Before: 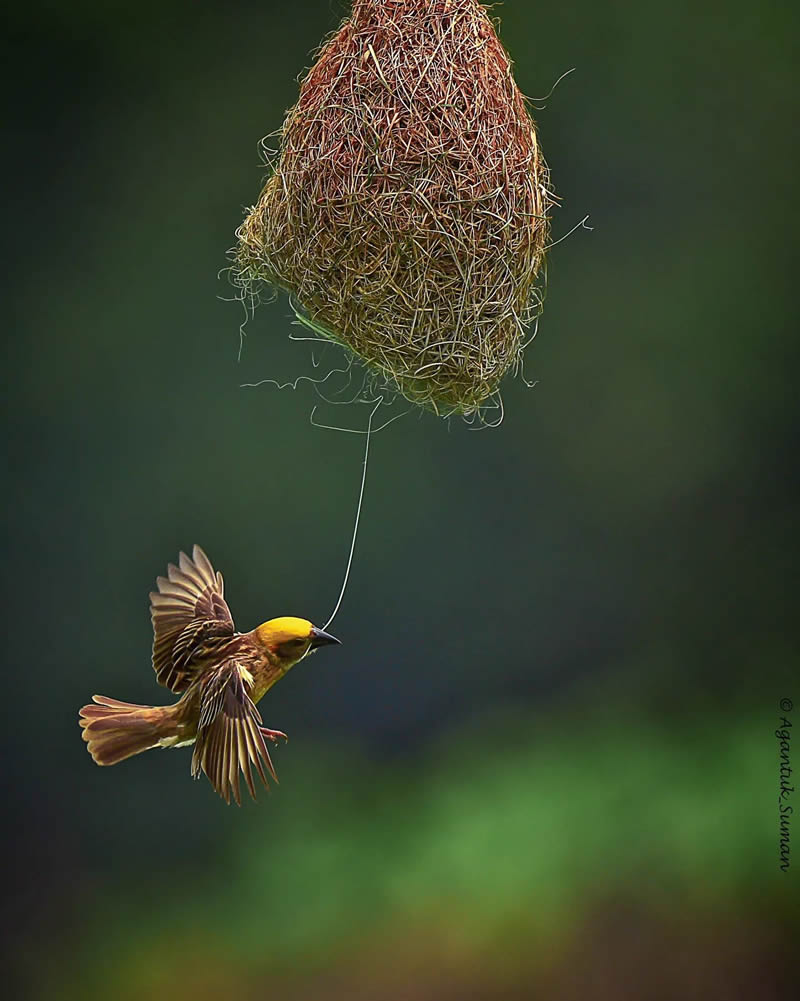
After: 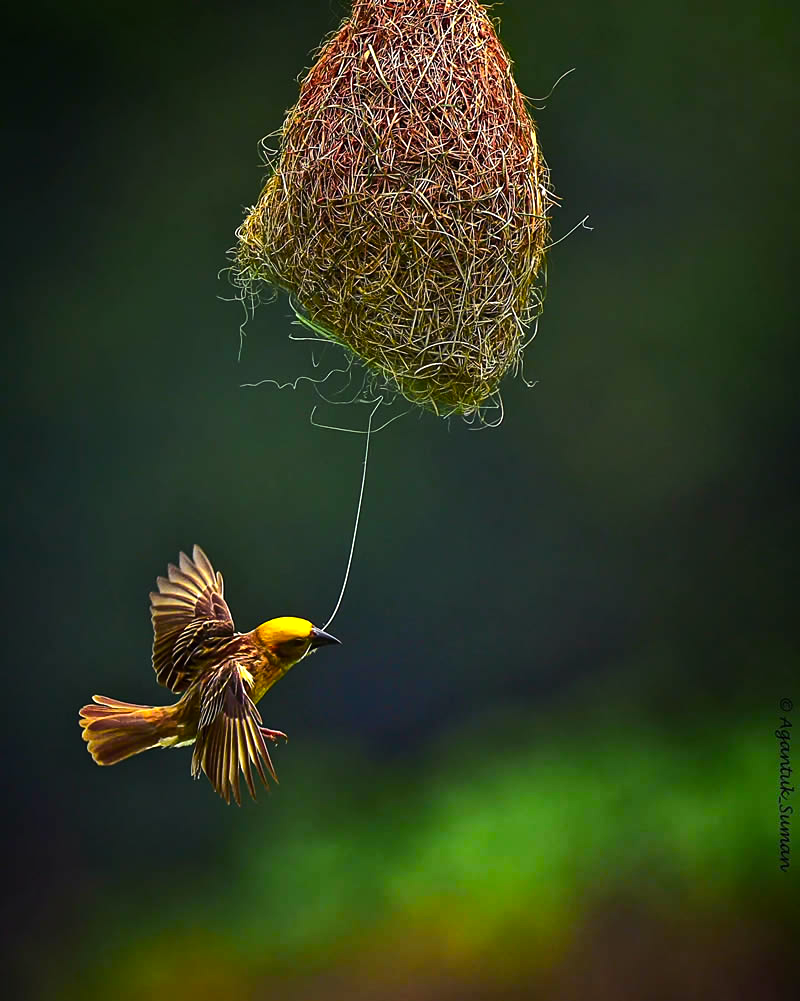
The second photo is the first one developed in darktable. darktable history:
color balance rgb: shadows lift › chroma 3.024%, shadows lift › hue 280.57°, perceptual saturation grading › global saturation 42.939%, perceptual brilliance grading › highlights 17.588%, perceptual brilliance grading › mid-tones 32.789%, perceptual brilliance grading › shadows -31.006%
